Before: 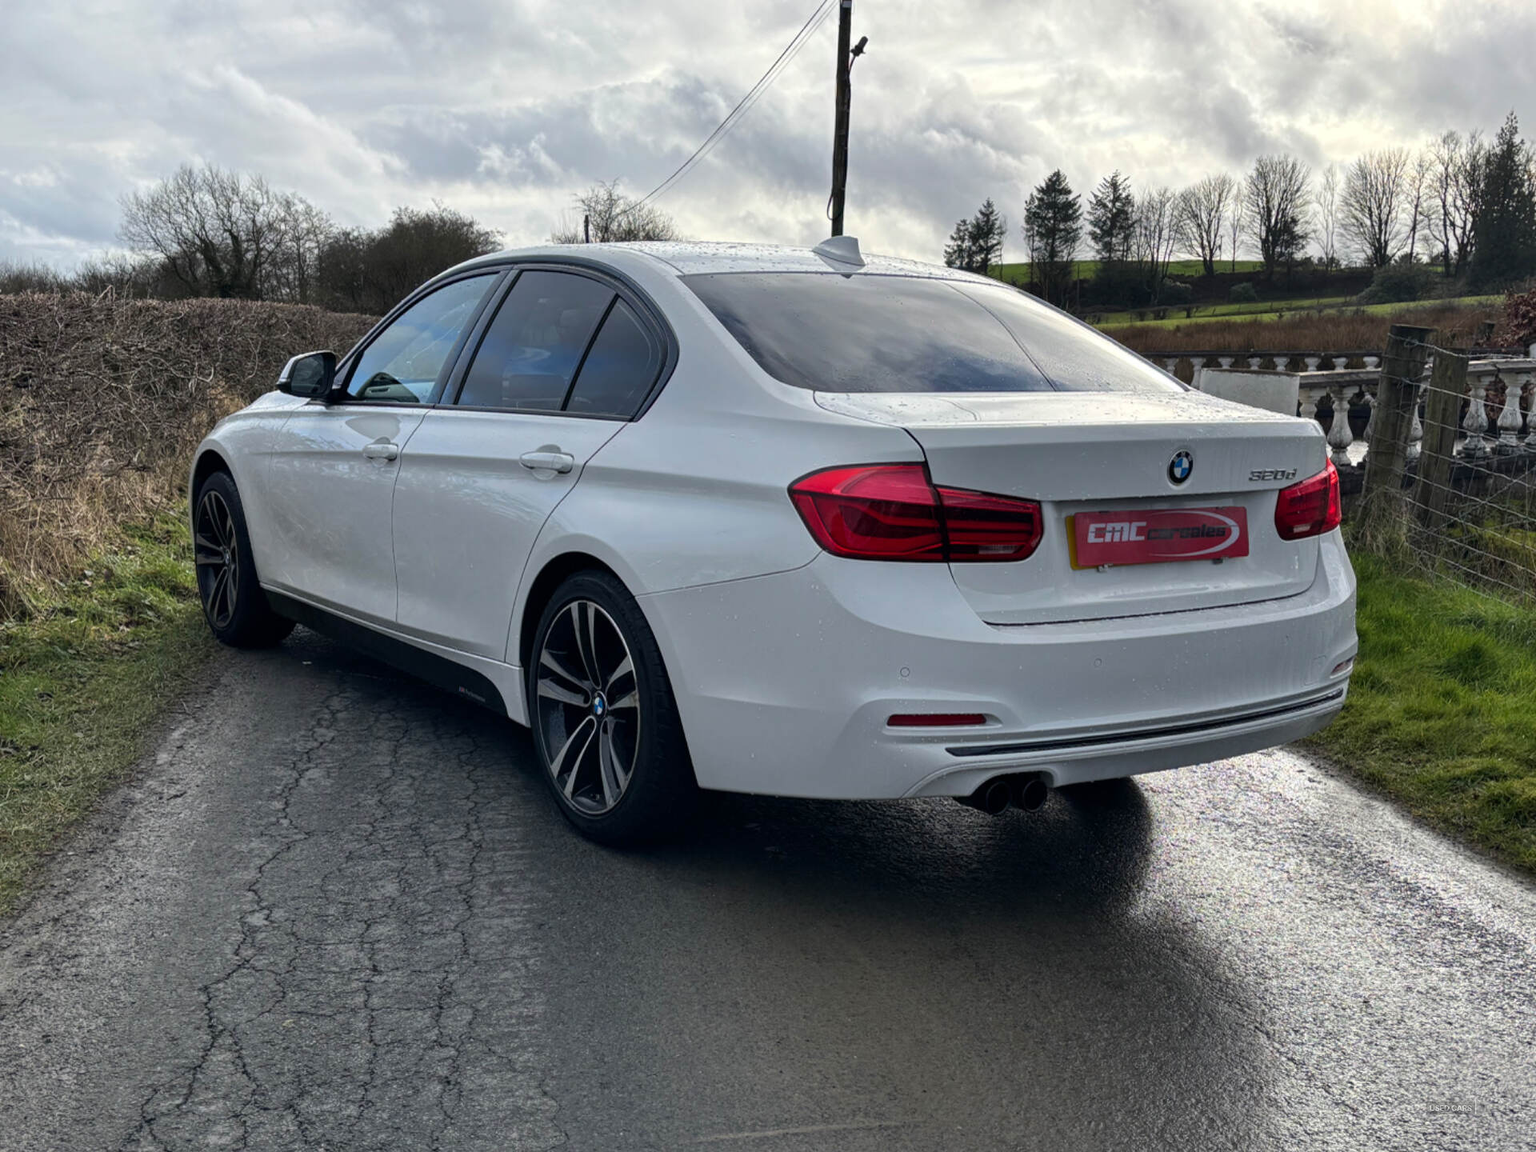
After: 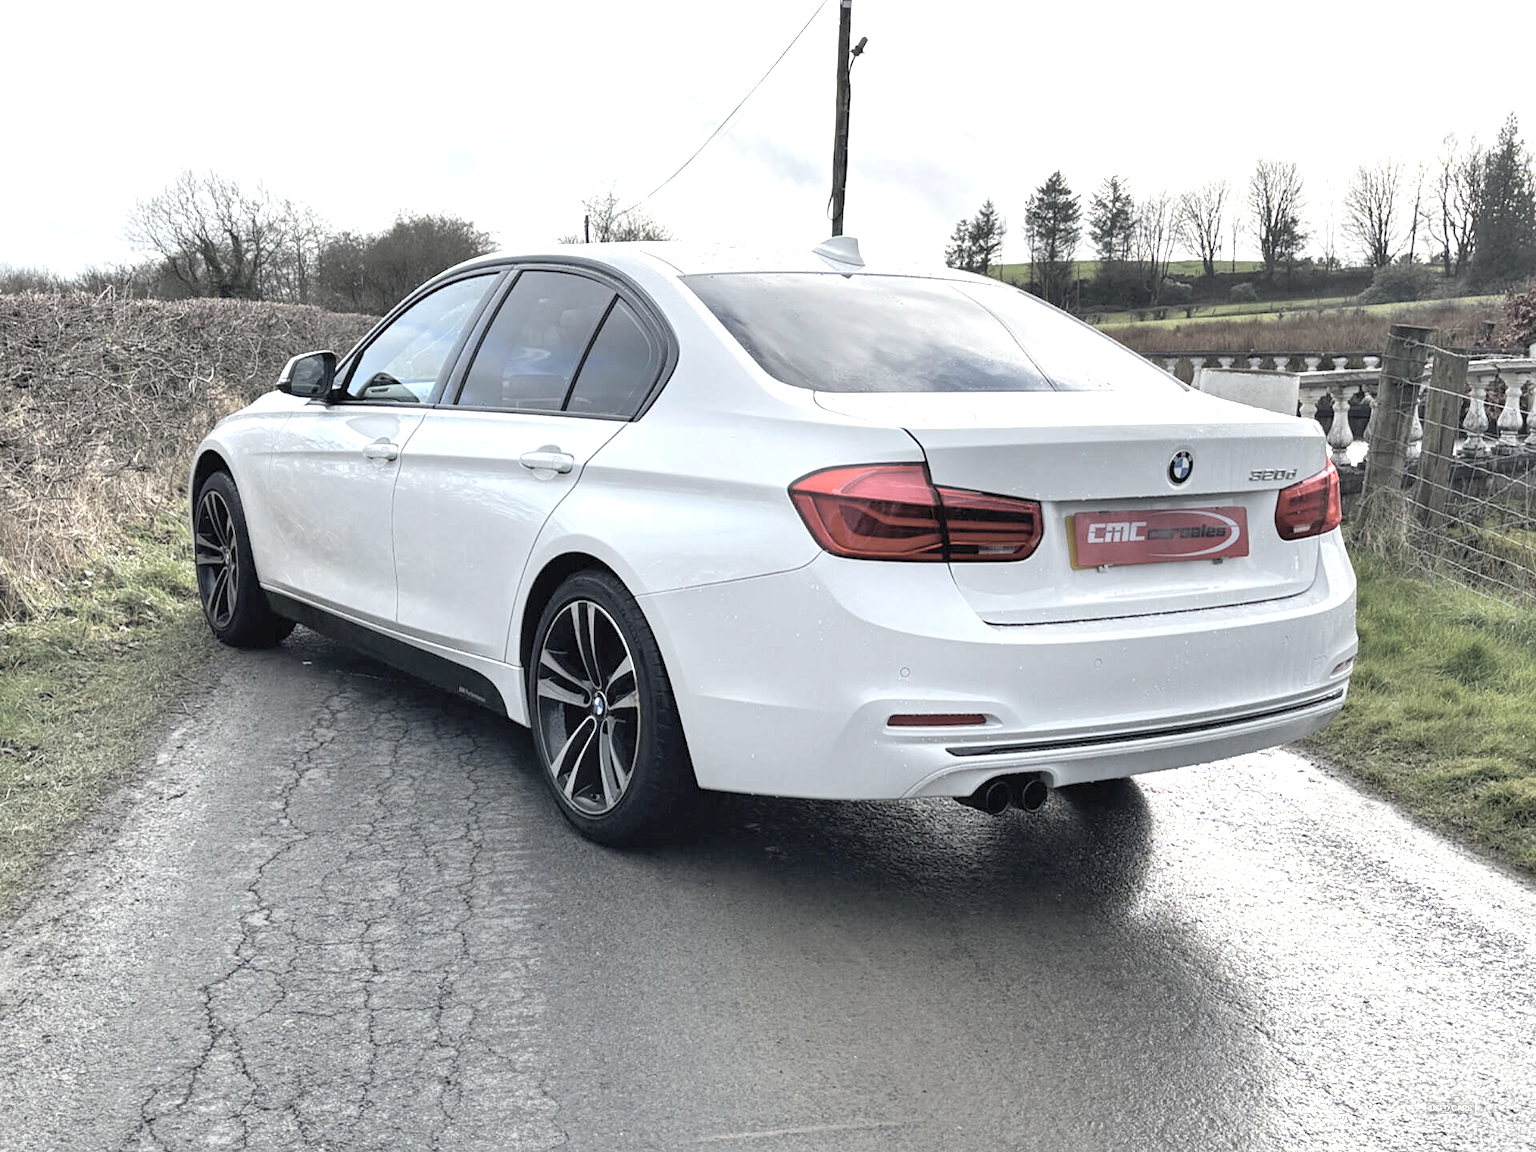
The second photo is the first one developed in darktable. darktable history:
contrast brightness saturation: brightness 0.18, saturation -0.5
sharpen: amount 0.2
exposure: black level correction 0, exposure 1.2 EV, compensate exposure bias true, compensate highlight preservation false
